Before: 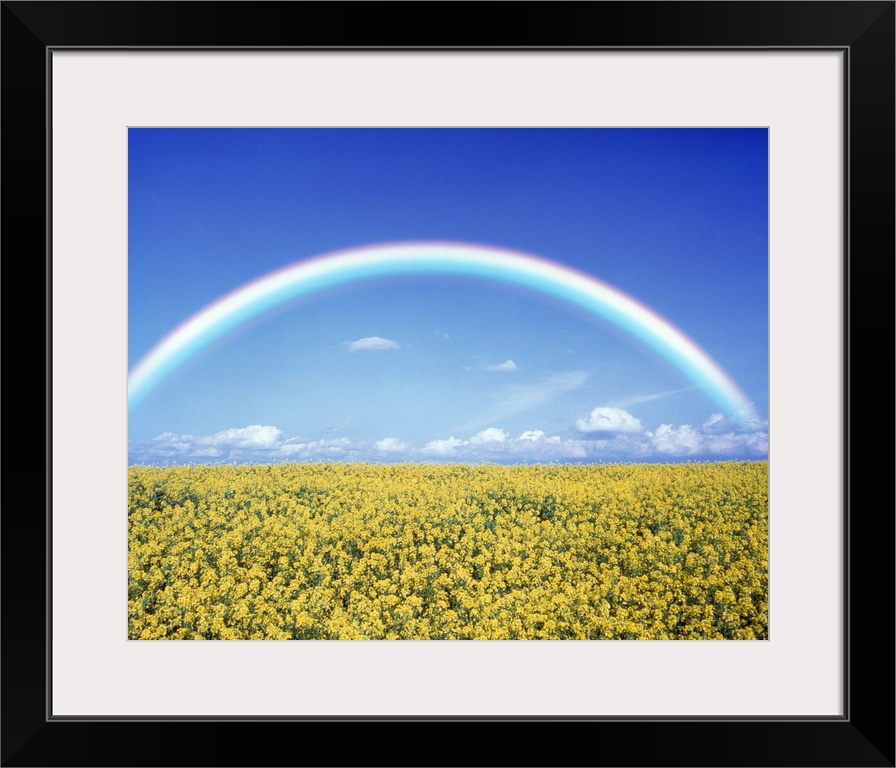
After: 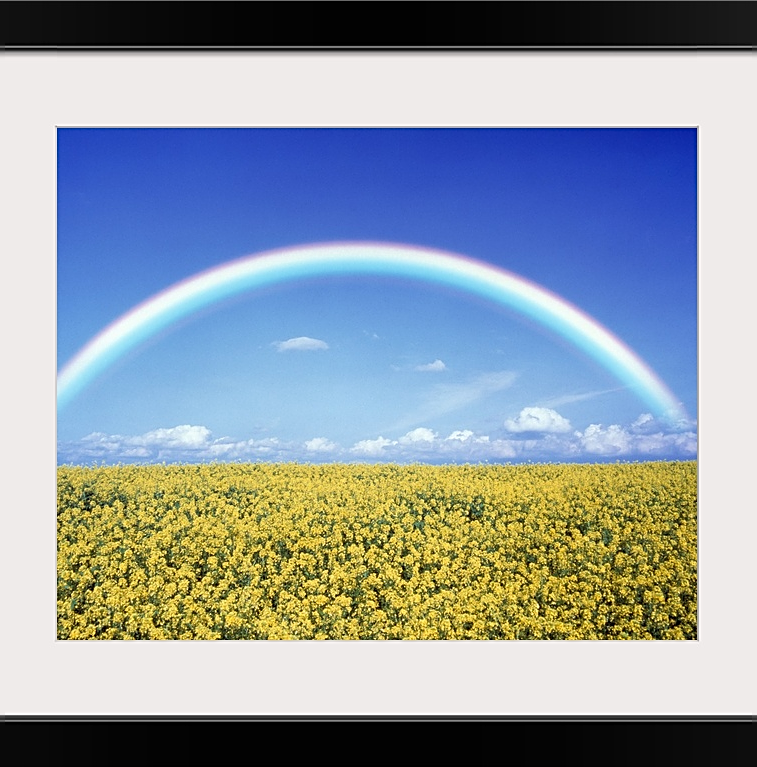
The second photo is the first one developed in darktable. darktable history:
crop: left 7.943%, right 7.527%
velvia: strength 6.05%
sharpen: on, module defaults
